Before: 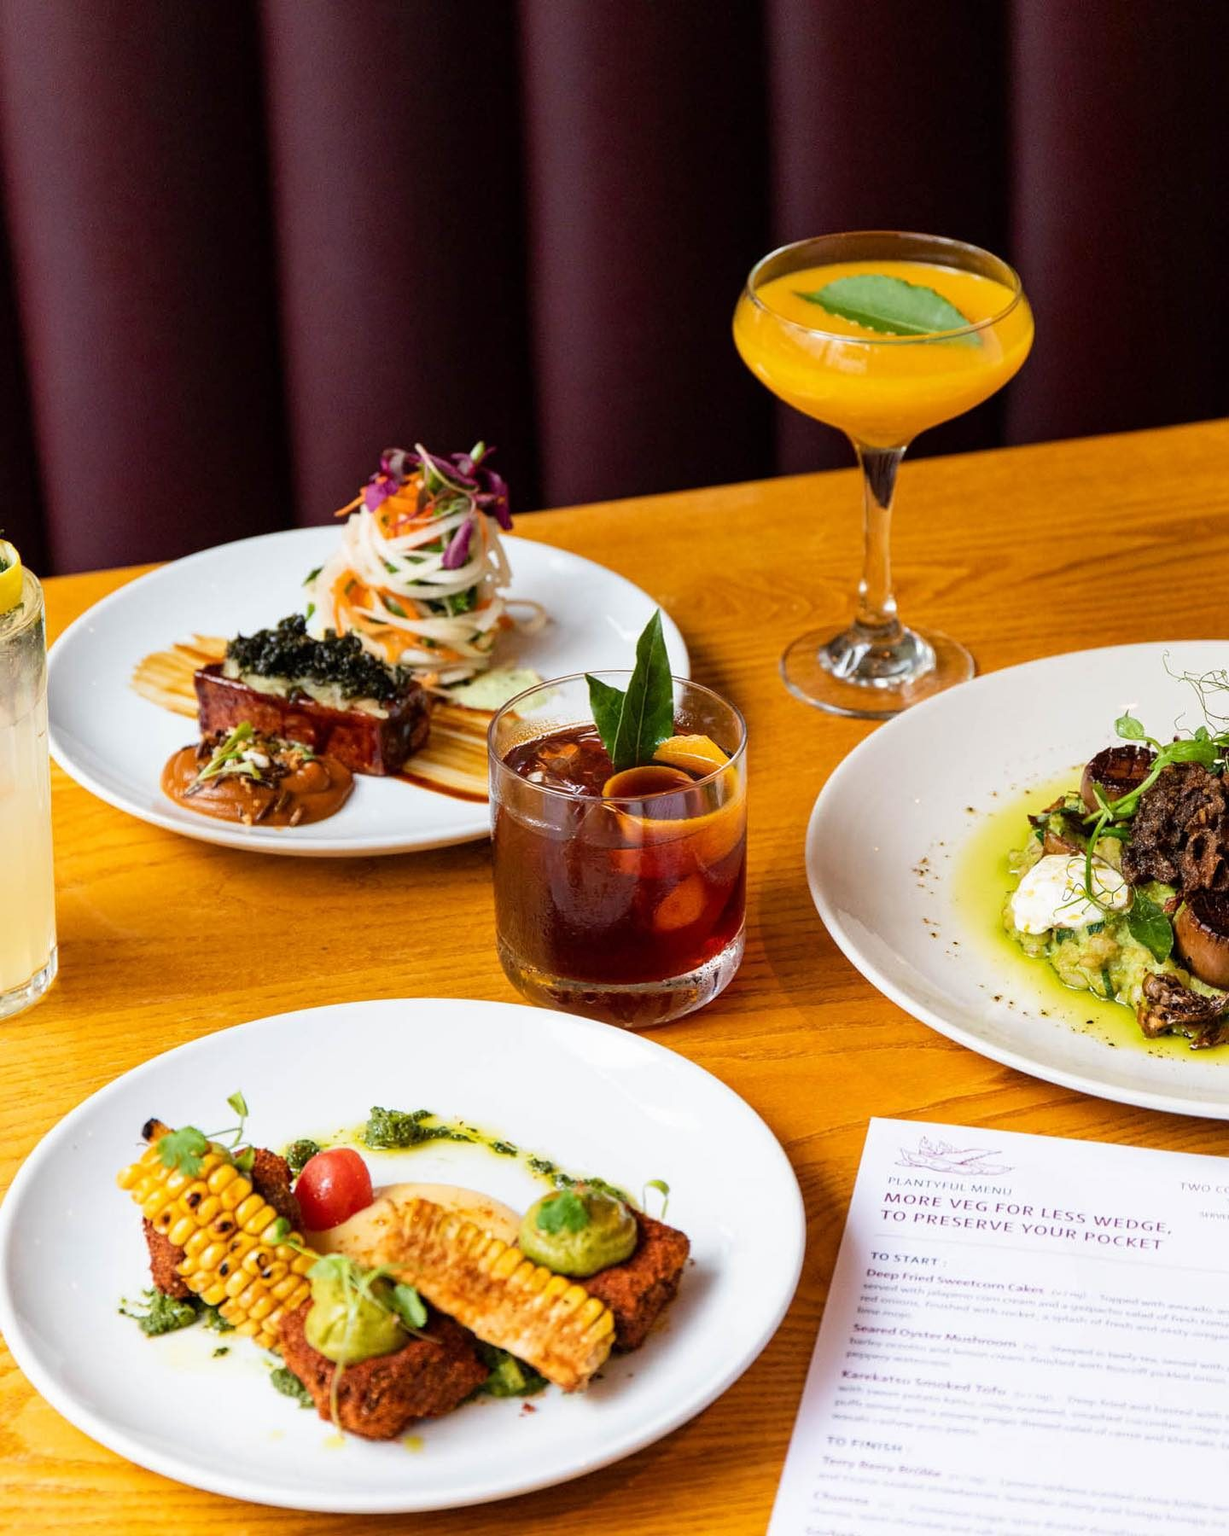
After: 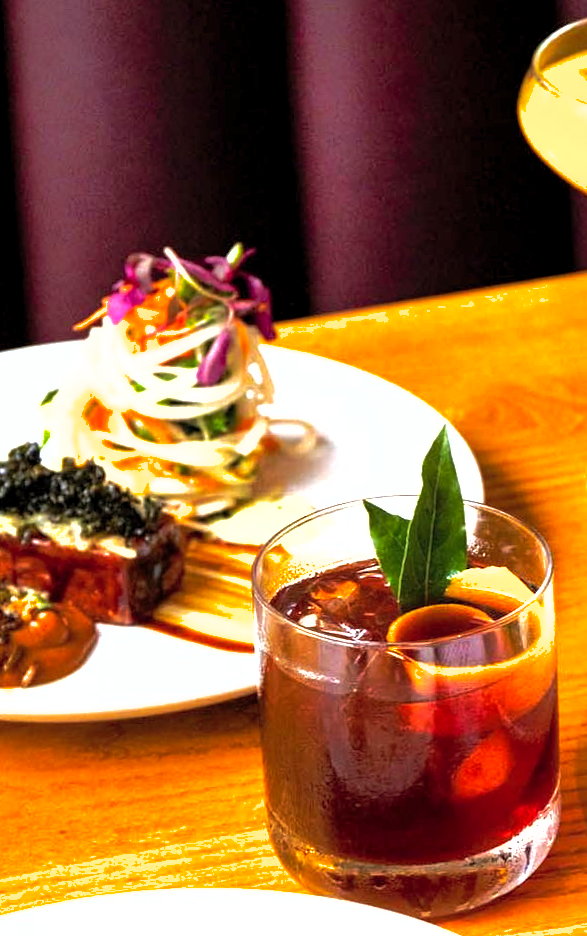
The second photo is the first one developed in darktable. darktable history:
rotate and perspective: rotation -1.68°, lens shift (vertical) -0.146, crop left 0.049, crop right 0.912, crop top 0.032, crop bottom 0.96
shadows and highlights: on, module defaults
levels: levels [0.012, 0.367, 0.697]
tone curve: curves: ch0 [(0, 0) (0.003, 0.003) (0.011, 0.01) (0.025, 0.023) (0.044, 0.041) (0.069, 0.064) (0.1, 0.092) (0.136, 0.125) (0.177, 0.163) (0.224, 0.207) (0.277, 0.255) (0.335, 0.309) (0.399, 0.375) (0.468, 0.459) (0.543, 0.548) (0.623, 0.629) (0.709, 0.716) (0.801, 0.808) (0.898, 0.911) (1, 1)], preserve colors none
crop: left 20.248%, top 10.86%, right 35.675%, bottom 34.321%
